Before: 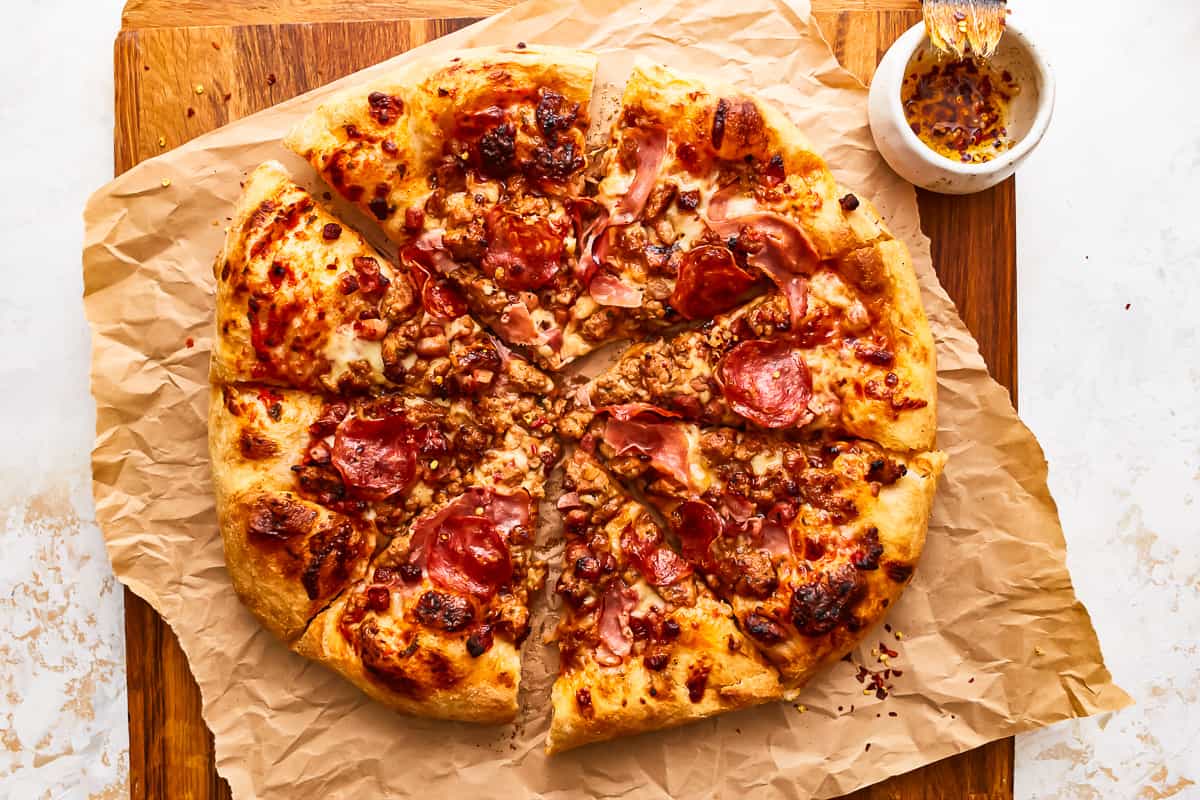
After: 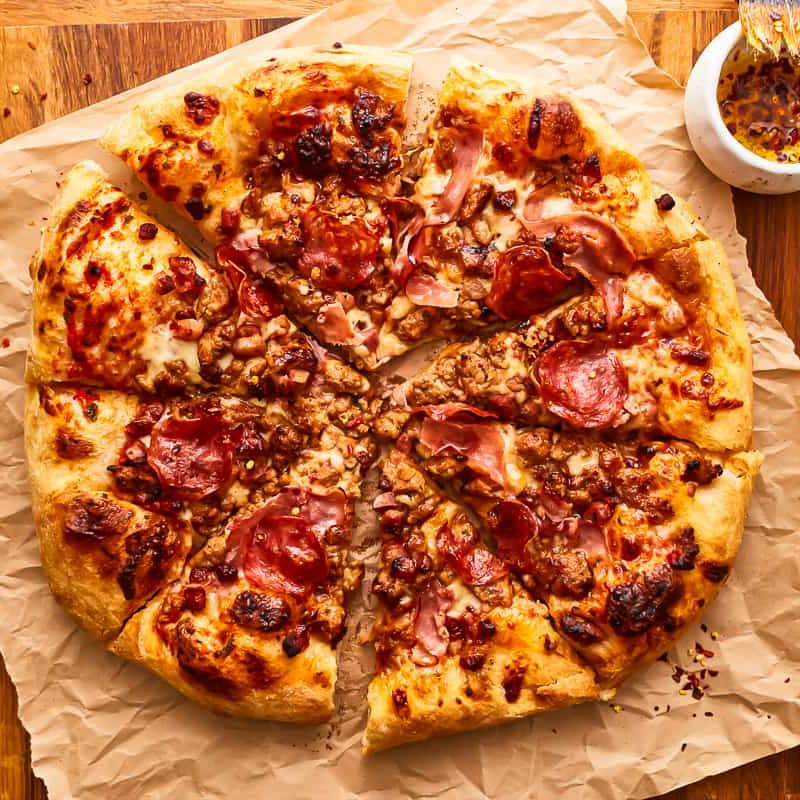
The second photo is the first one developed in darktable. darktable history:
crop and rotate: left 15.38%, right 17.909%
